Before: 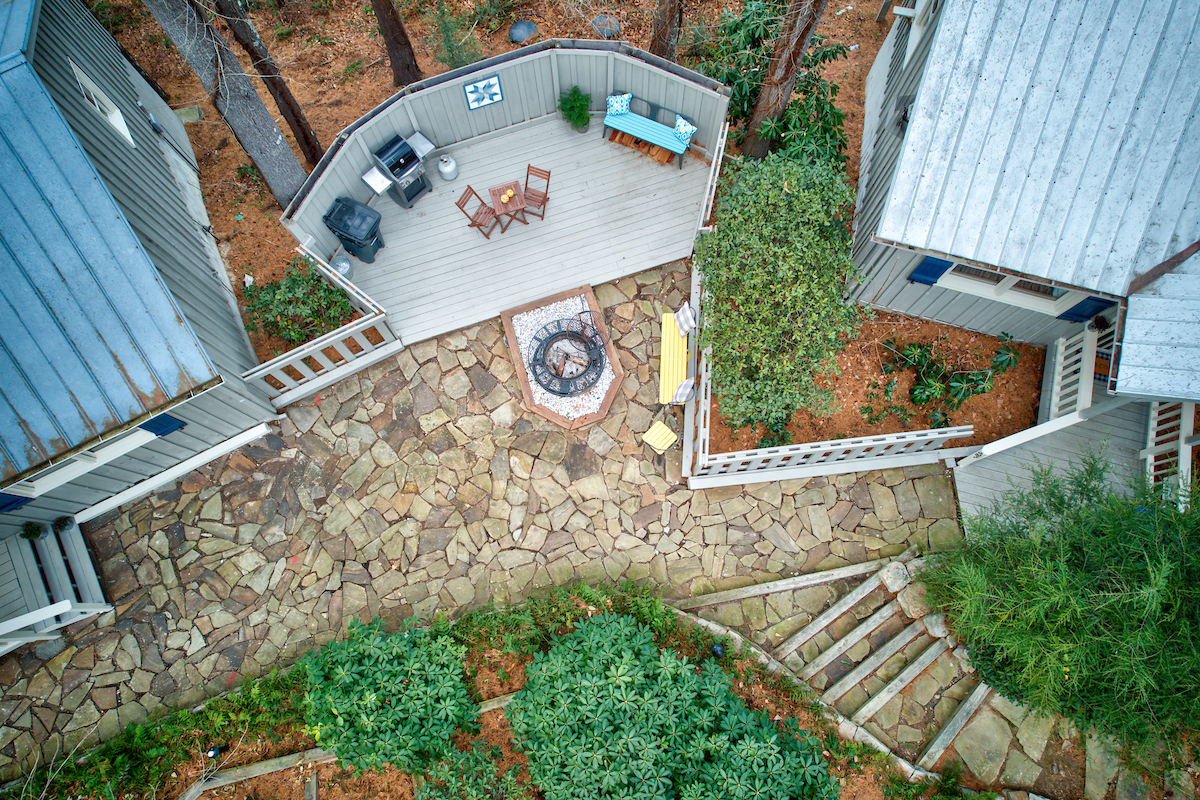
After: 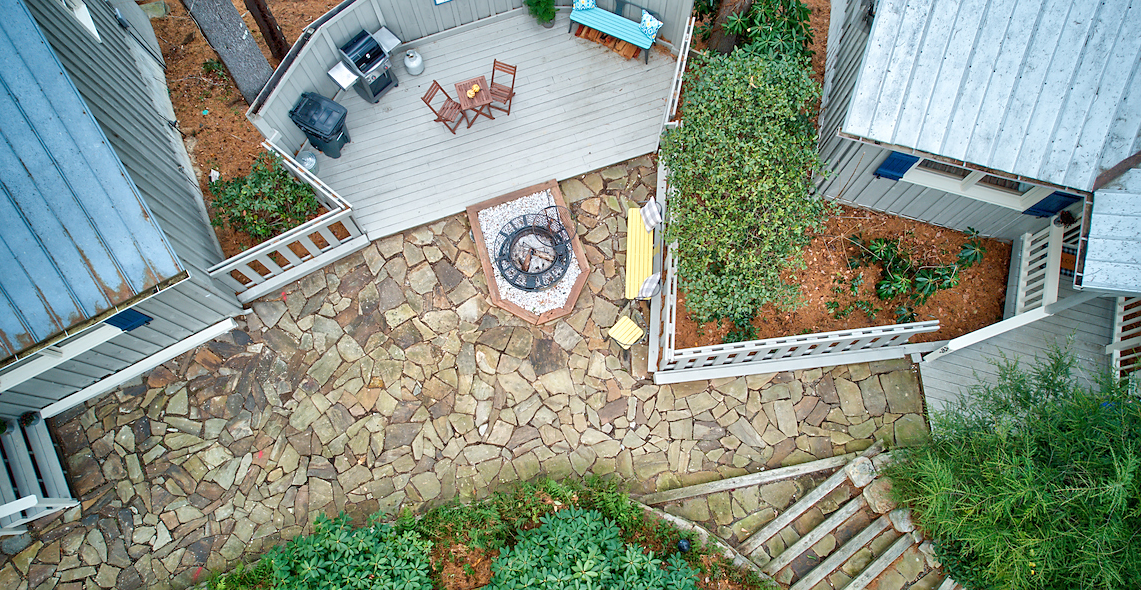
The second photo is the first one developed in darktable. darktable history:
crop and rotate: left 2.894%, top 13.315%, right 1.983%, bottom 12.857%
sharpen: radius 1.458, amount 0.402, threshold 1.308
